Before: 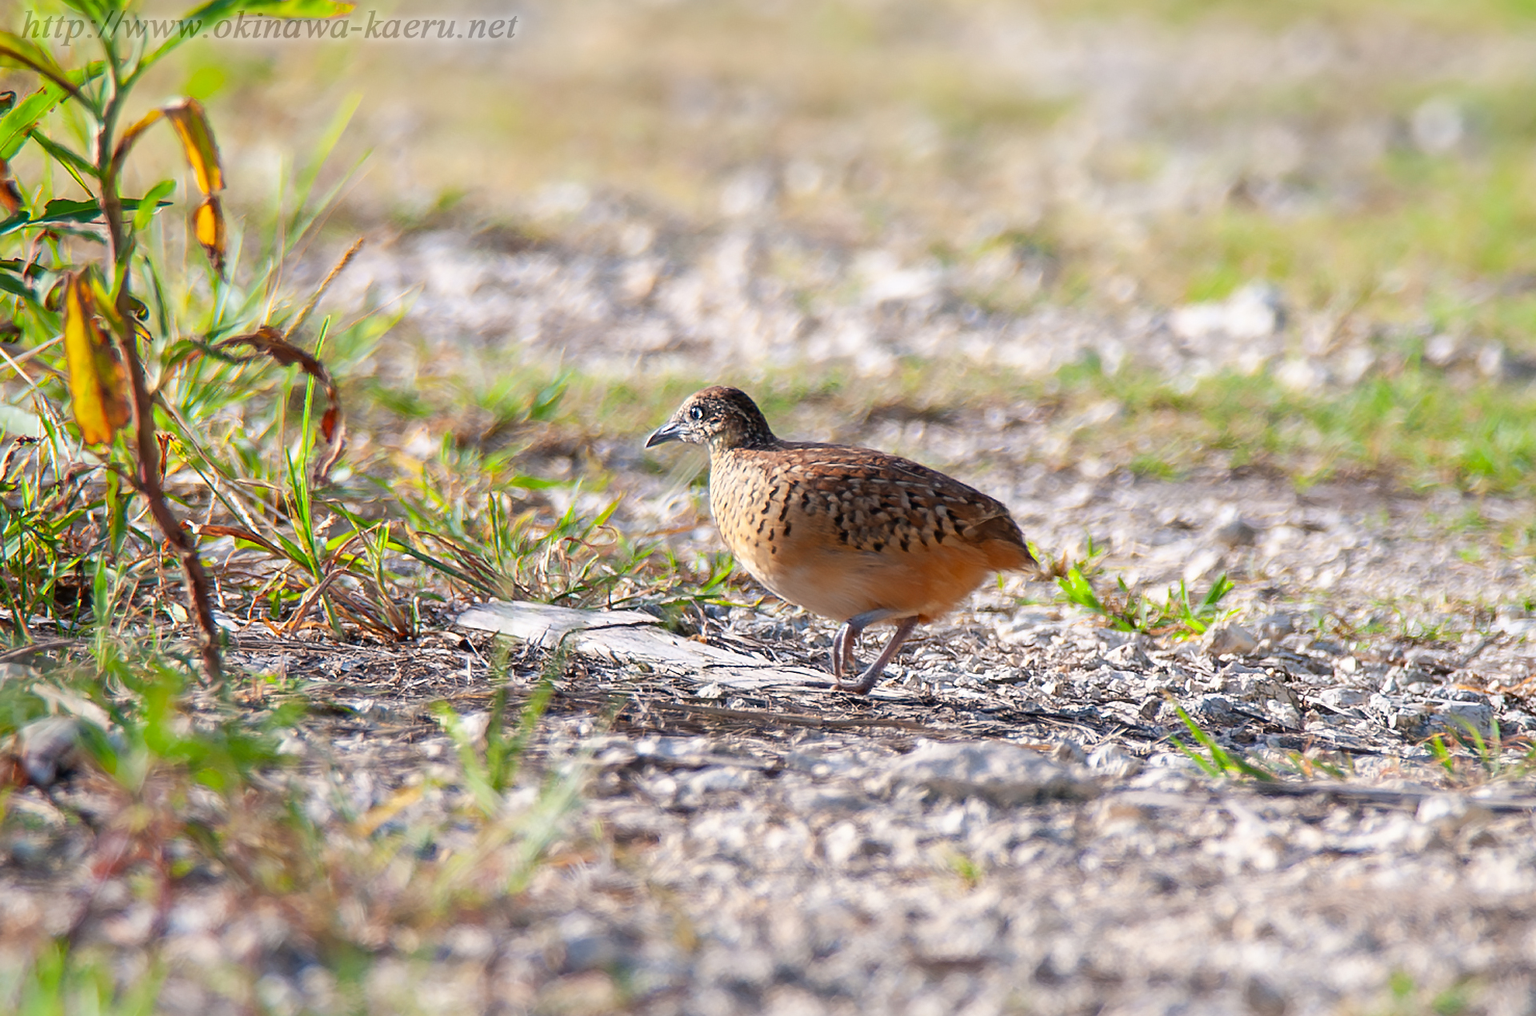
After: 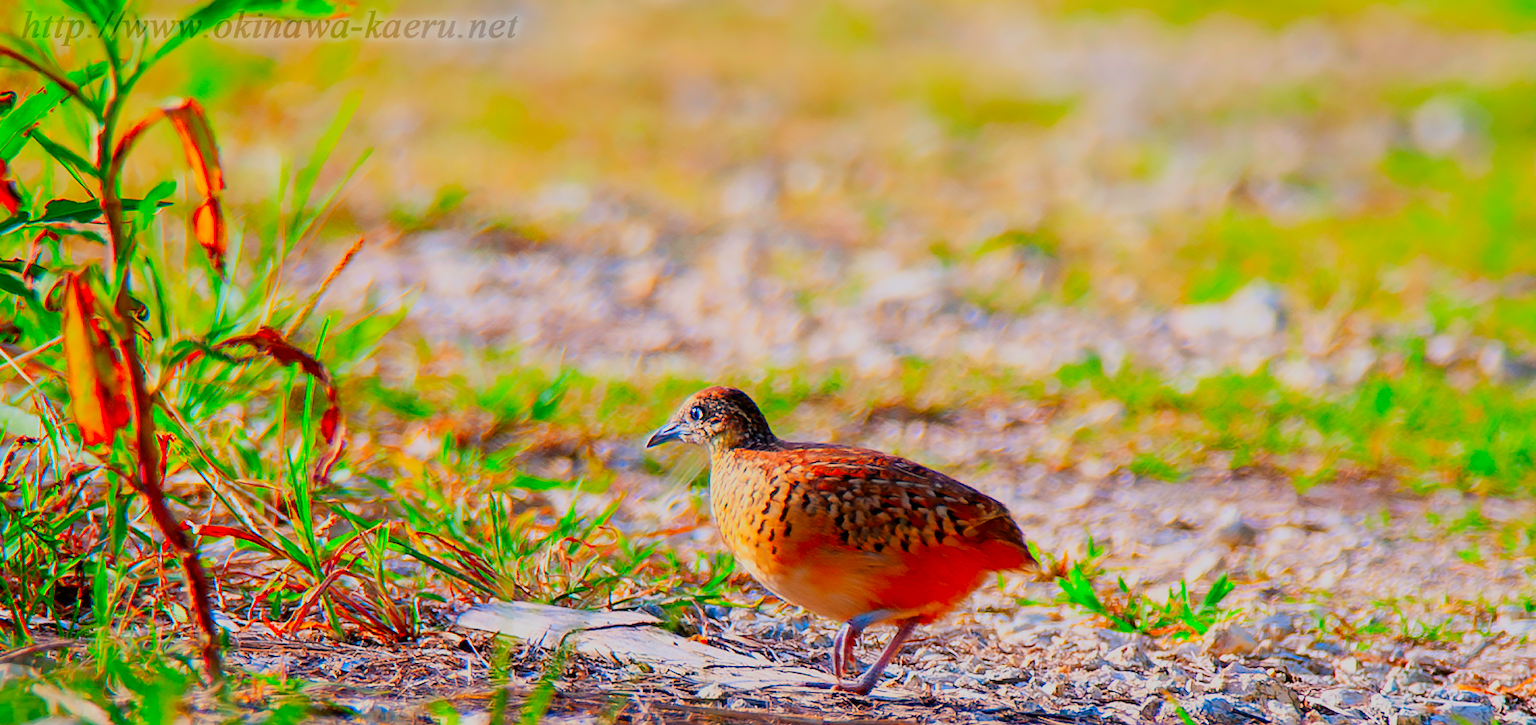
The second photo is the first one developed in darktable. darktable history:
crop: right 0.001%, bottom 28.644%
filmic rgb: black relative exposure -7.65 EV, white relative exposure 4.56 EV, hardness 3.61
color correction: highlights b* -0.028, saturation 3
